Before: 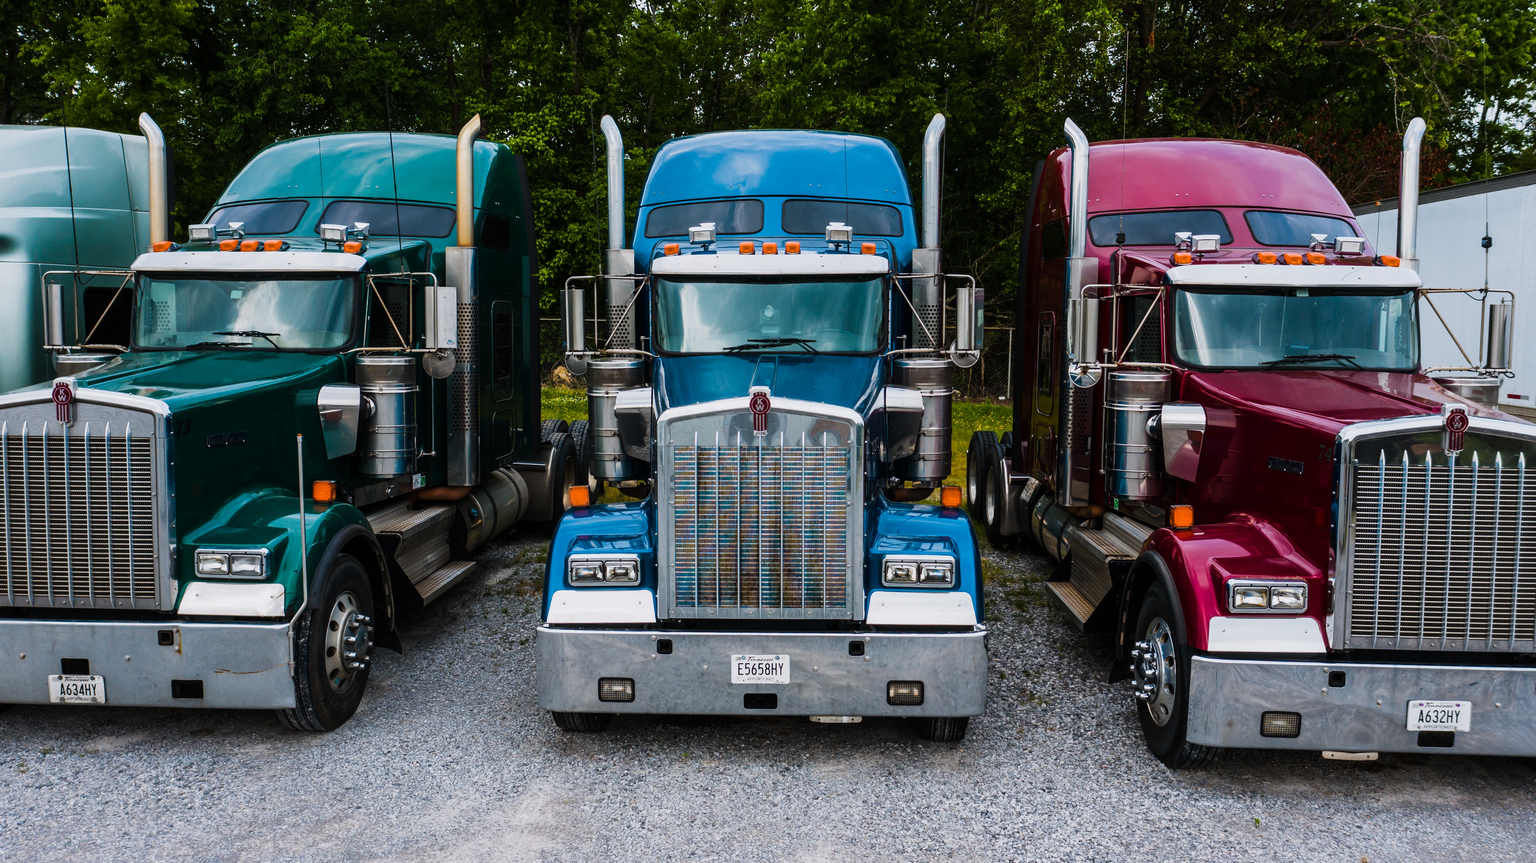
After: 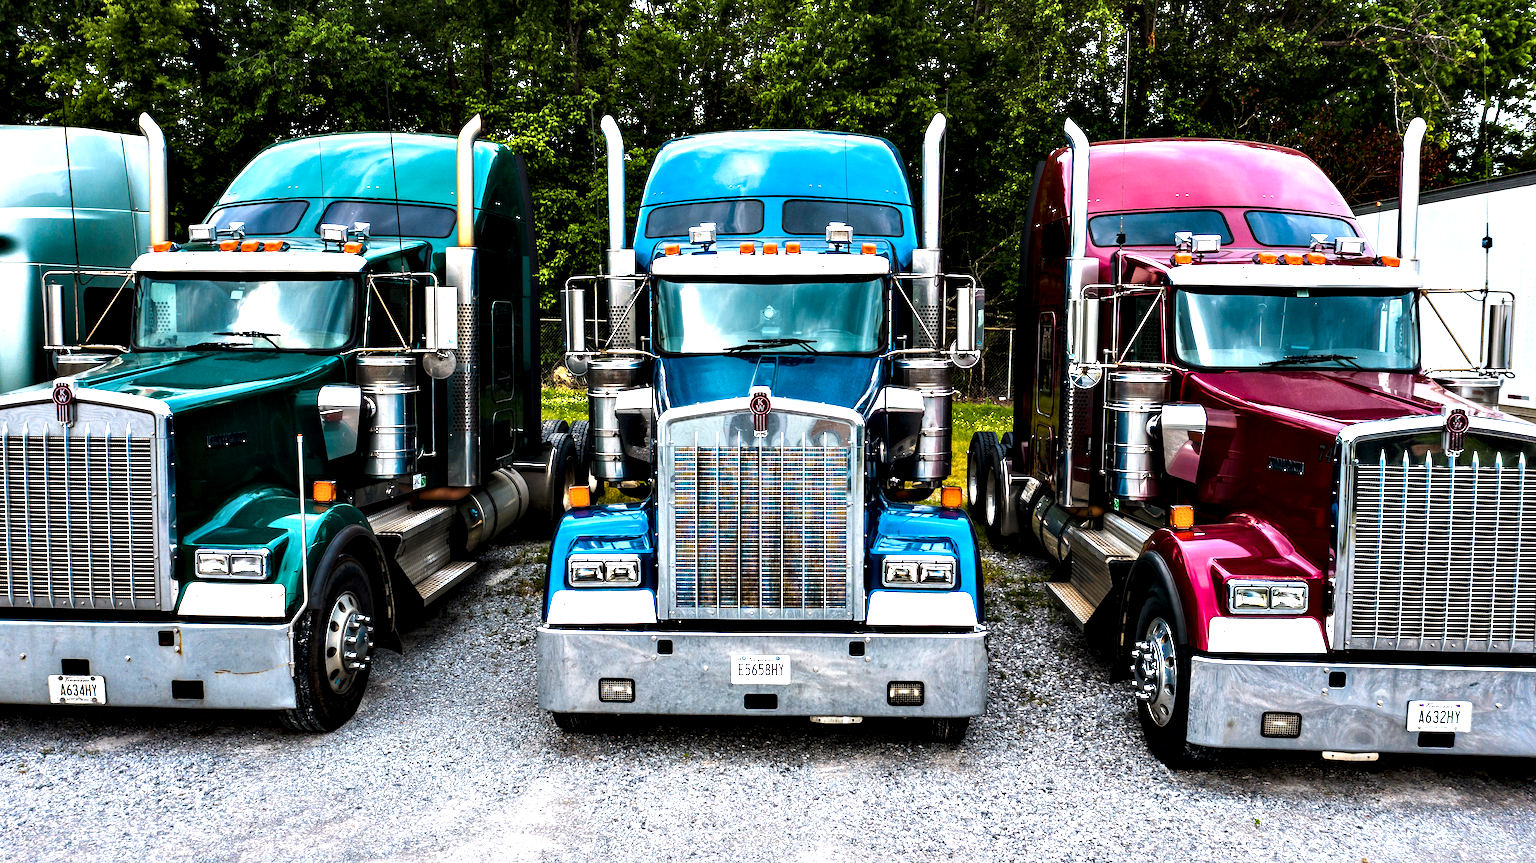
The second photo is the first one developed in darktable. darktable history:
exposure: black level correction 0, exposure 0.895 EV, compensate exposure bias true, compensate highlight preservation false
sharpen: amount 0.208
contrast equalizer: octaves 7, y [[0.6 ×6], [0.55 ×6], [0 ×6], [0 ×6], [0 ×6]]
